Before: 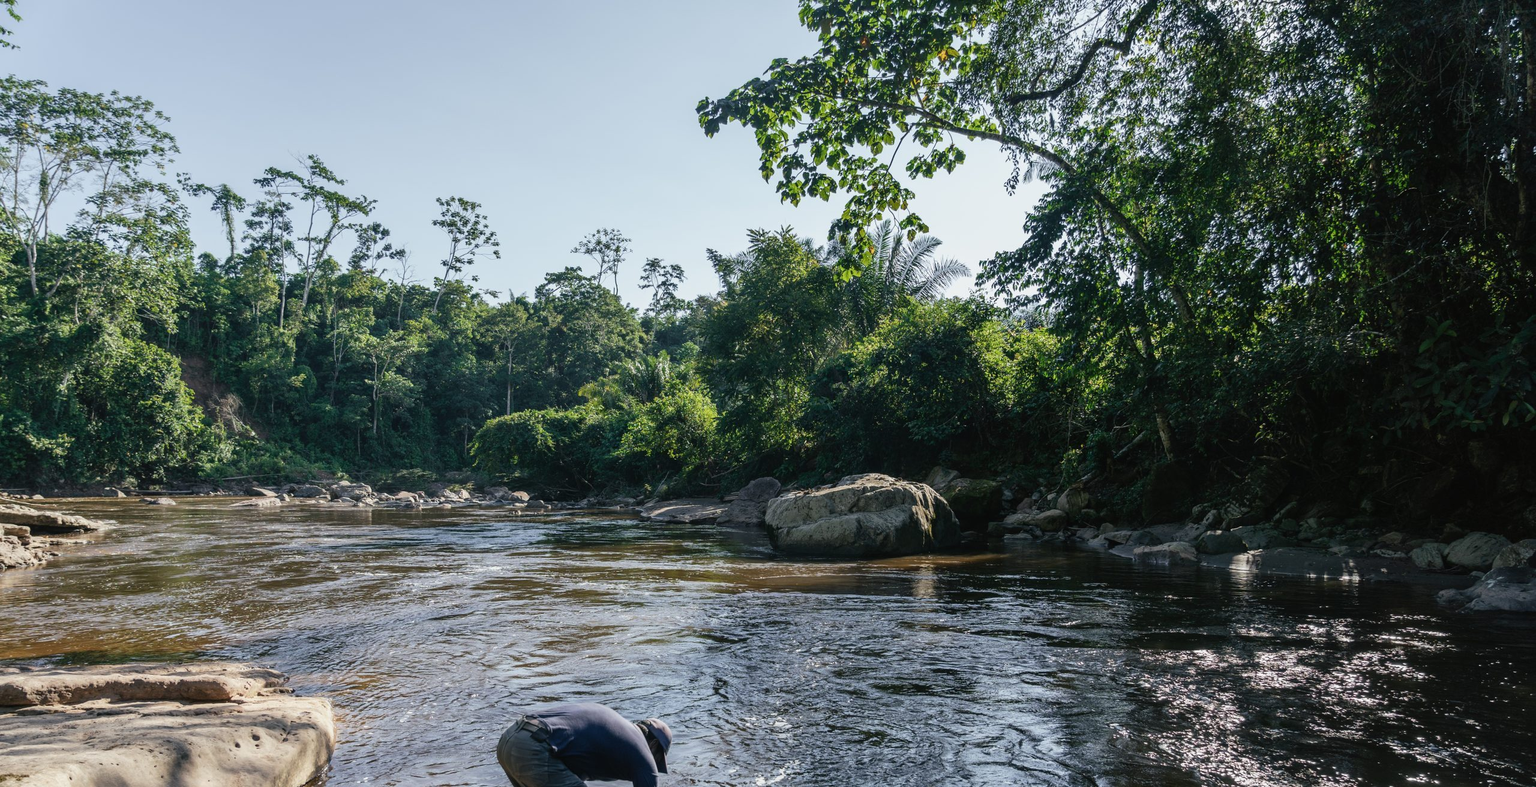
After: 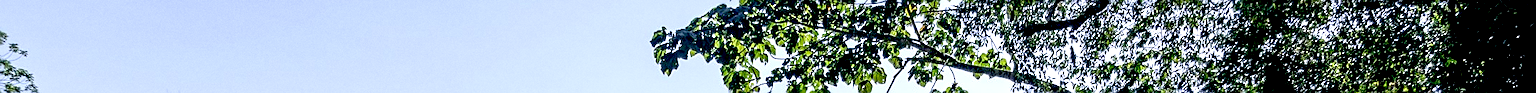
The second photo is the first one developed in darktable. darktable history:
grain: strength 26%
contrast equalizer: octaves 7, y [[0.6 ×6], [0.55 ×6], [0 ×6], [0 ×6], [0 ×6]], mix 0.3
crop and rotate: left 9.644%, top 9.491%, right 6.021%, bottom 80.509%
sharpen: on, module defaults
white balance: red 1.004, blue 1.096
exposure: black level correction 0.031, exposure 0.304 EV, compensate highlight preservation false
